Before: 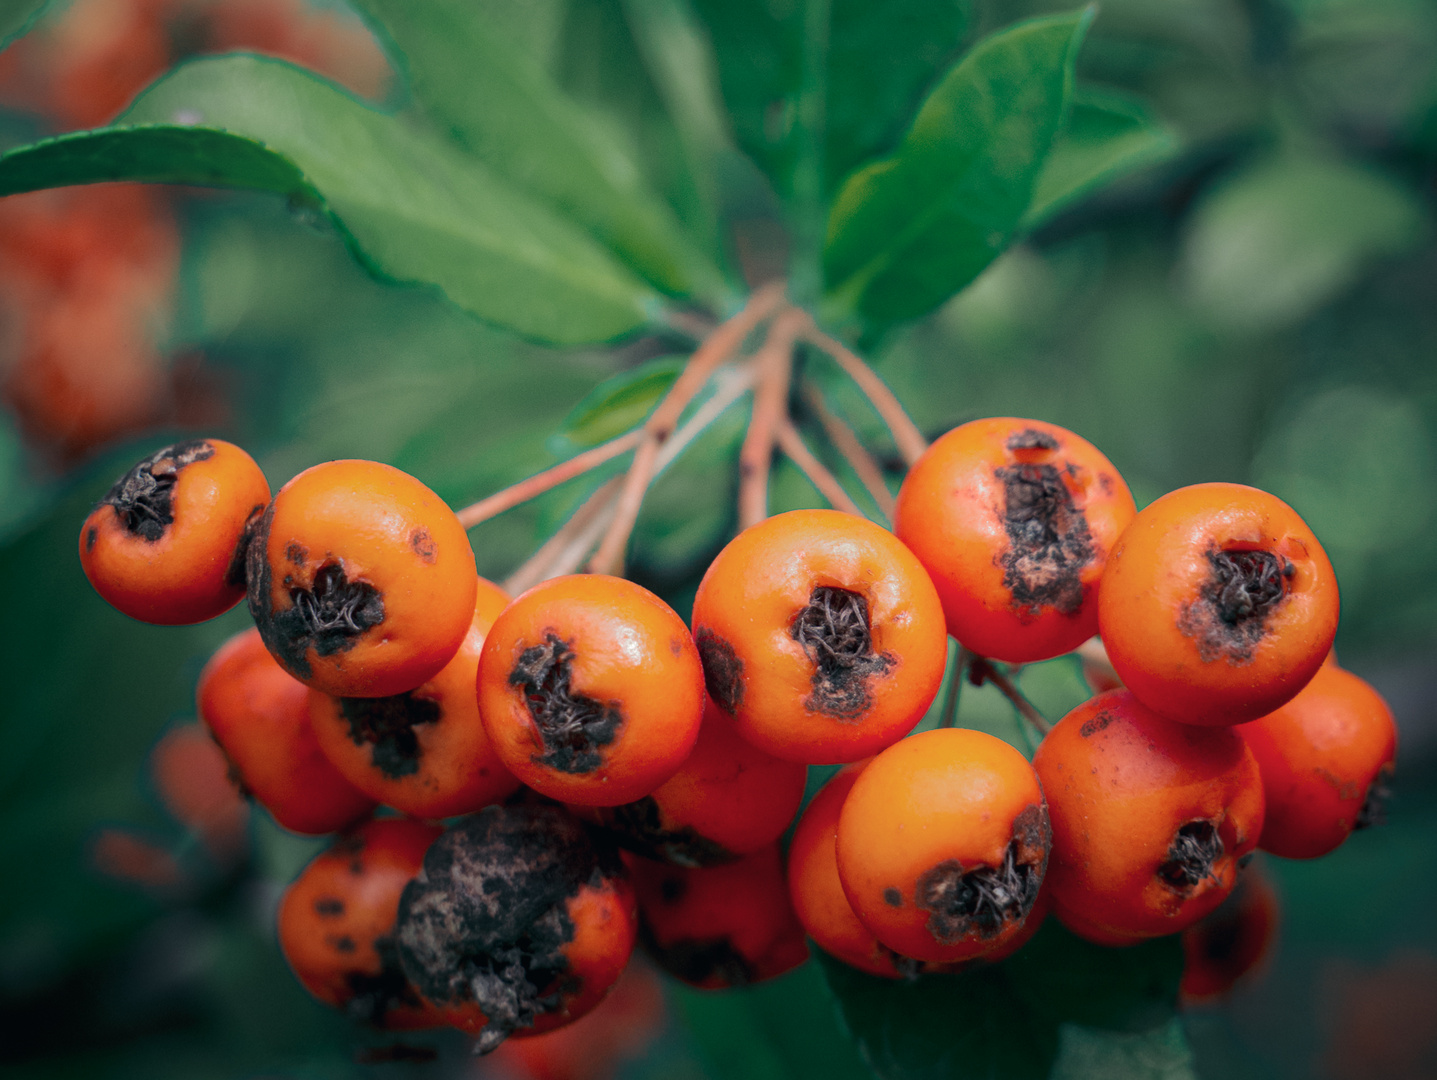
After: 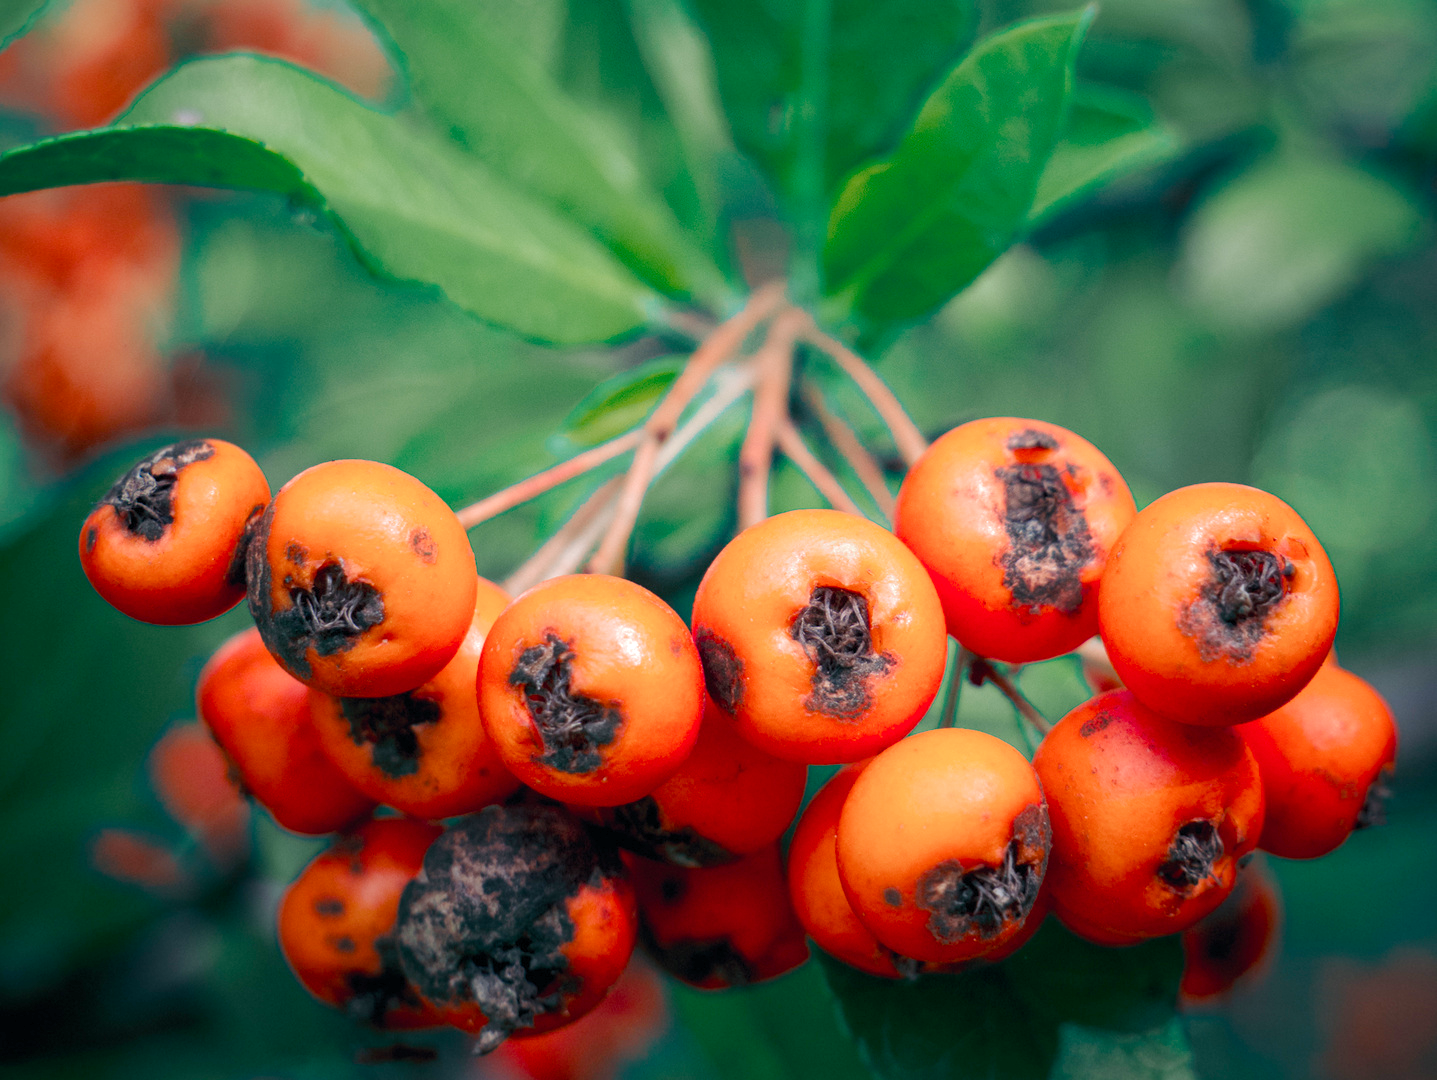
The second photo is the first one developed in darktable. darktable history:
exposure: black level correction 0, exposure 0.7 EV, compensate exposure bias true, compensate highlight preservation false
levels: levels [0.018, 0.493, 1]
color balance rgb: perceptual saturation grading › global saturation 20%, perceptual saturation grading › highlights -50%, perceptual saturation grading › shadows 30%, perceptual brilliance grading › global brilliance 10%, perceptual brilliance grading › shadows 15%
